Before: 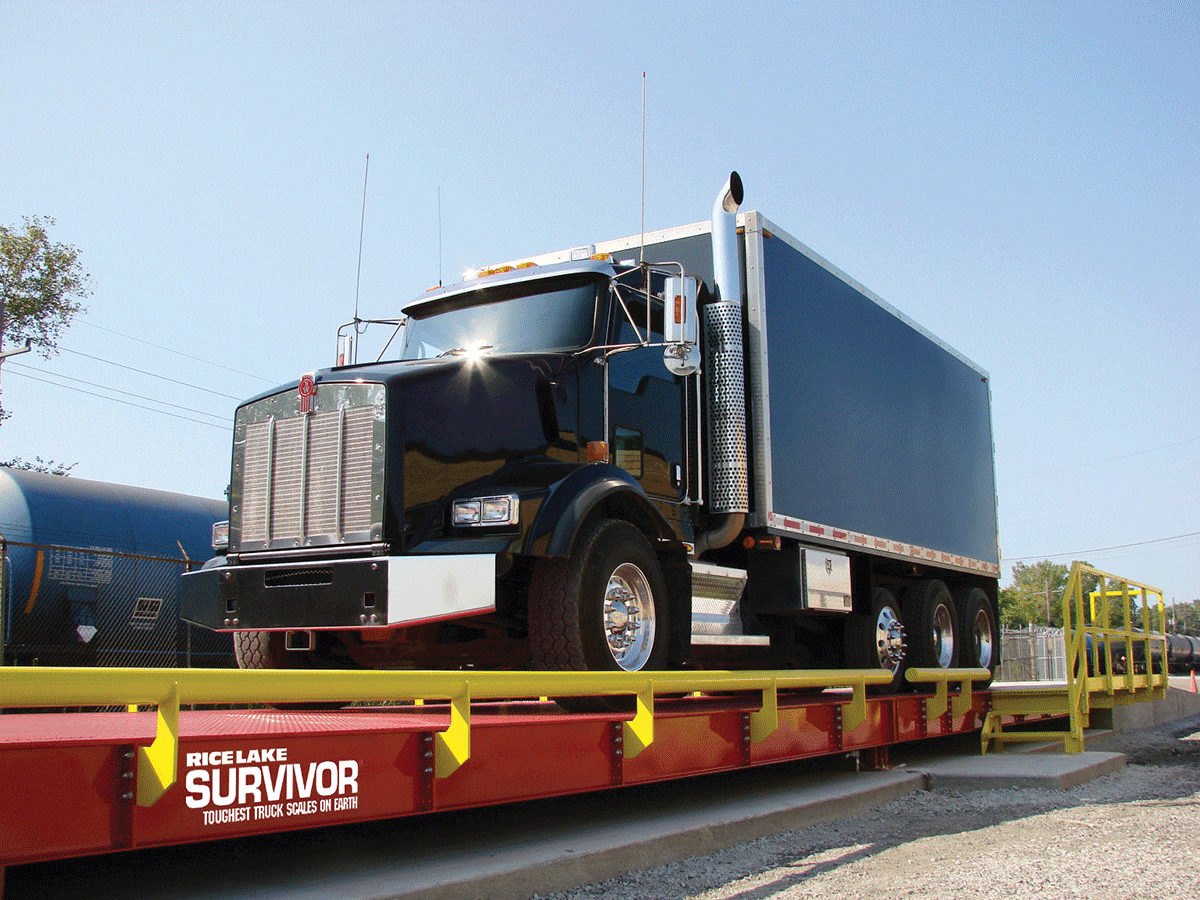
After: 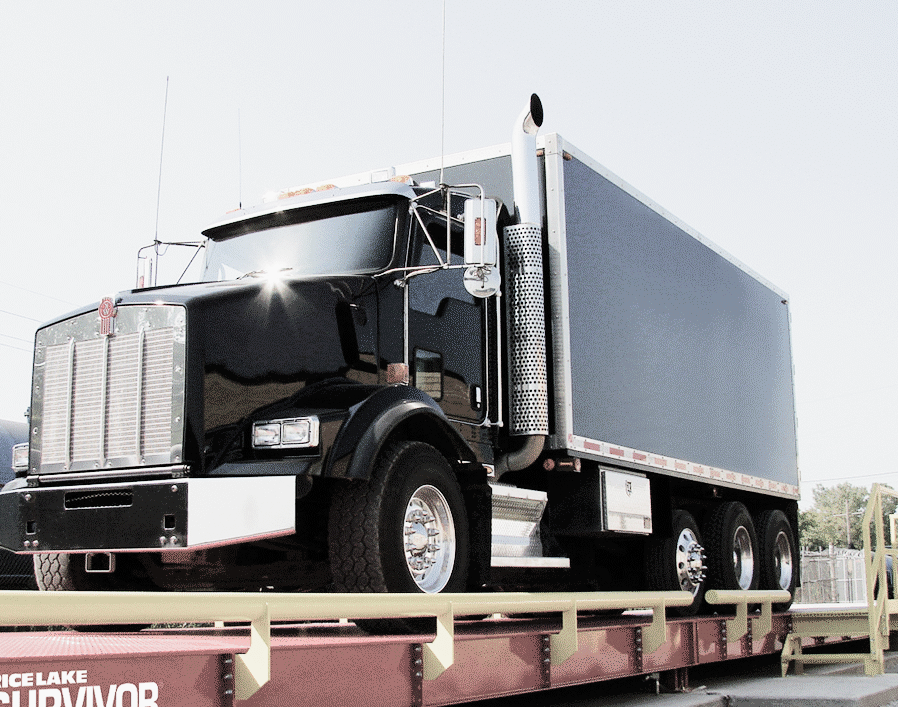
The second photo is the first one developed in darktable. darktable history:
crop: left 16.681%, top 8.723%, right 8.464%, bottom 12.671%
exposure: black level correction 0, exposure 1.2 EV, compensate highlight preservation false
filmic rgb: black relative exposure -5.09 EV, white relative exposure 3.95 EV, hardness 2.89, contrast 1.296, highlights saturation mix -31.07%, preserve chrominance RGB euclidean norm, color science v5 (2021), contrast in shadows safe, contrast in highlights safe
